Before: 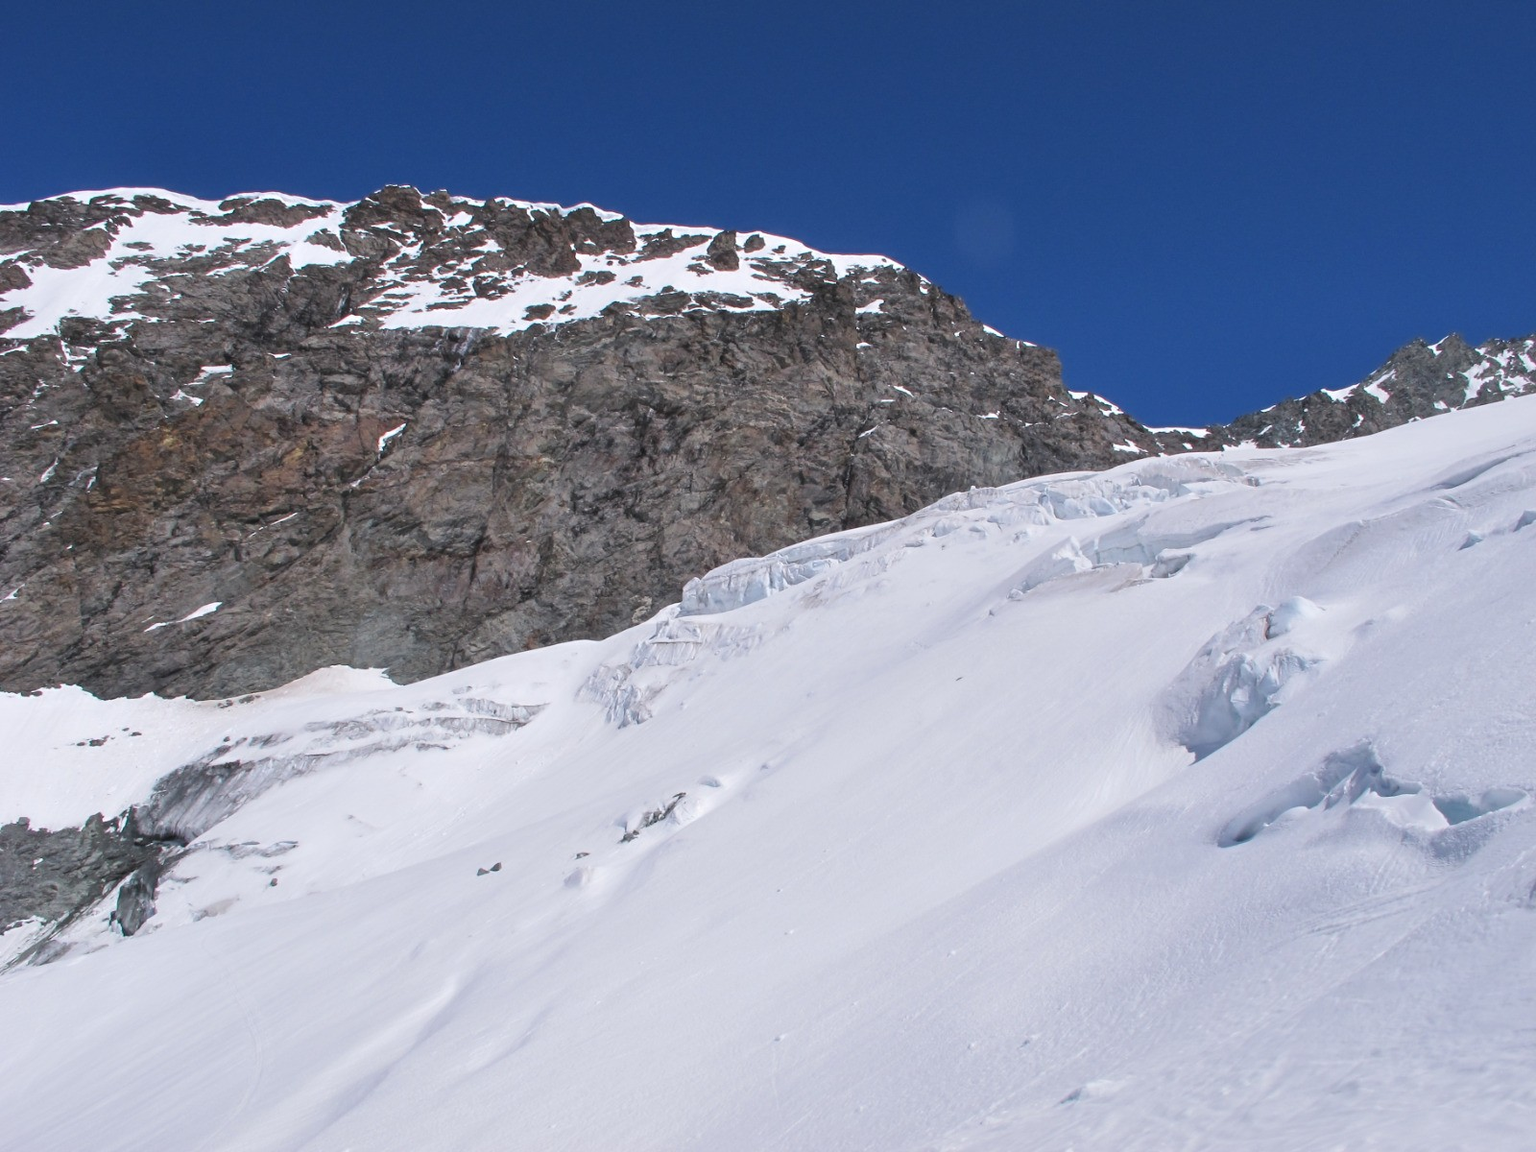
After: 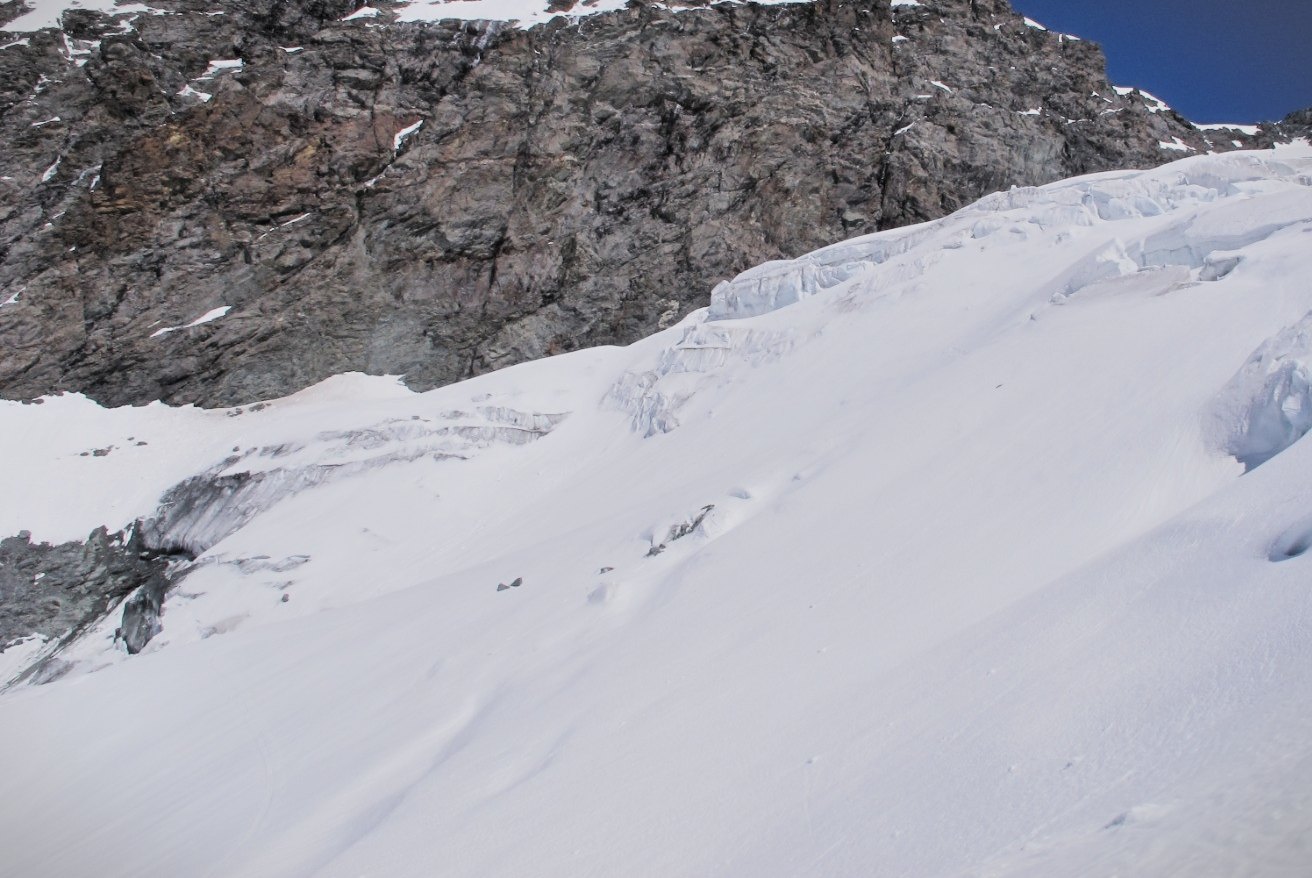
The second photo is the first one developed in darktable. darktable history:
shadows and highlights: shadows 19.94, highlights -19.66, soften with gaussian
vignetting: fall-off start 99.52%, brightness -0.291, width/height ratio 1.305, dithering 8-bit output
haze removal: strength -0.077, distance 0.357, compatibility mode true, adaptive false
filmic rgb: black relative exposure -5.11 EV, white relative exposure 3.99 EV, hardness 2.9, contrast 1.301, highlights saturation mix -30.69%
crop: top 26.792%, right 17.99%
